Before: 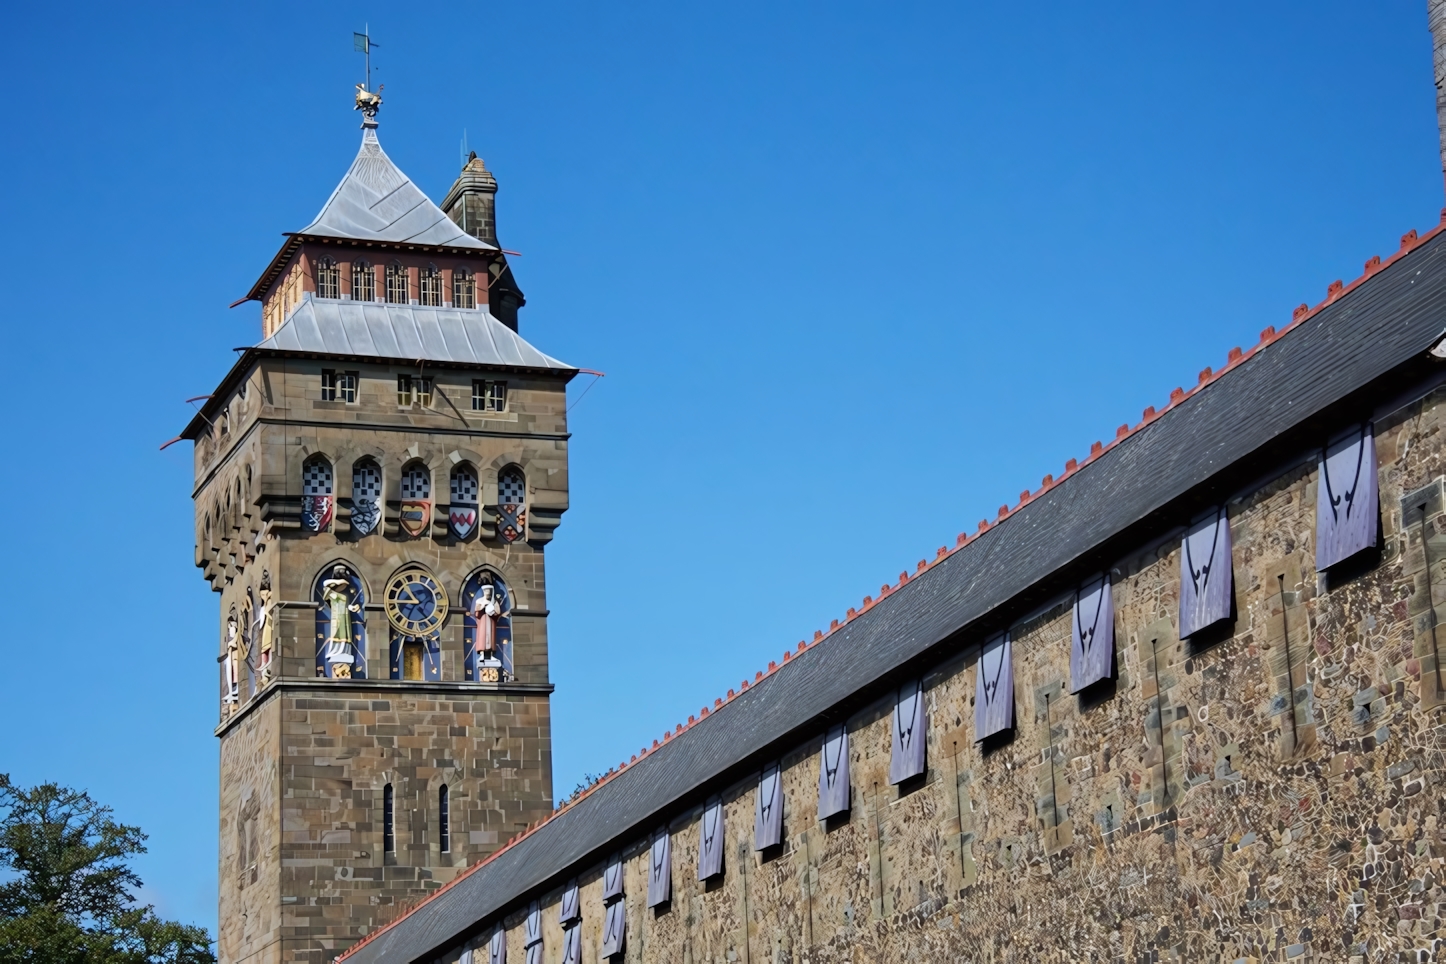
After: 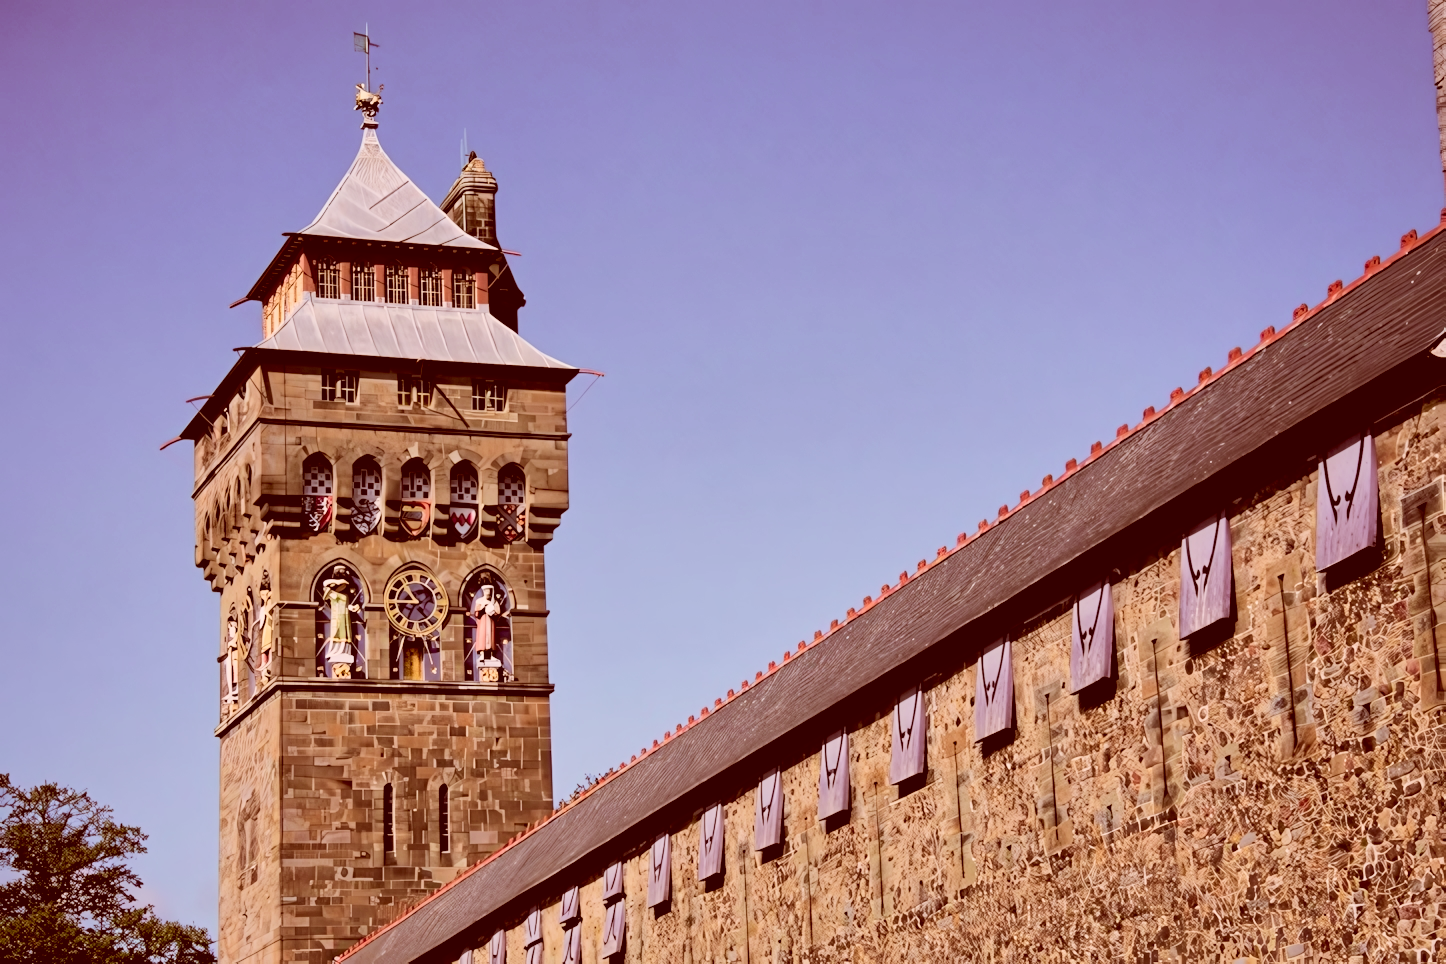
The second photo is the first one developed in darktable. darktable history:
filmic rgb: black relative exposure -5.04 EV, white relative exposure 3.51 EV, threshold 2.99 EV, hardness 3.17, contrast 1.301, highlights saturation mix -49.87%, enable highlight reconstruction true
contrast brightness saturation: contrast 0.201, brightness 0.17, saturation 0.226
shadows and highlights: on, module defaults
color correction: highlights a* 9.16, highlights b* 8.9, shadows a* 39.84, shadows b* 39.8, saturation 0.816
